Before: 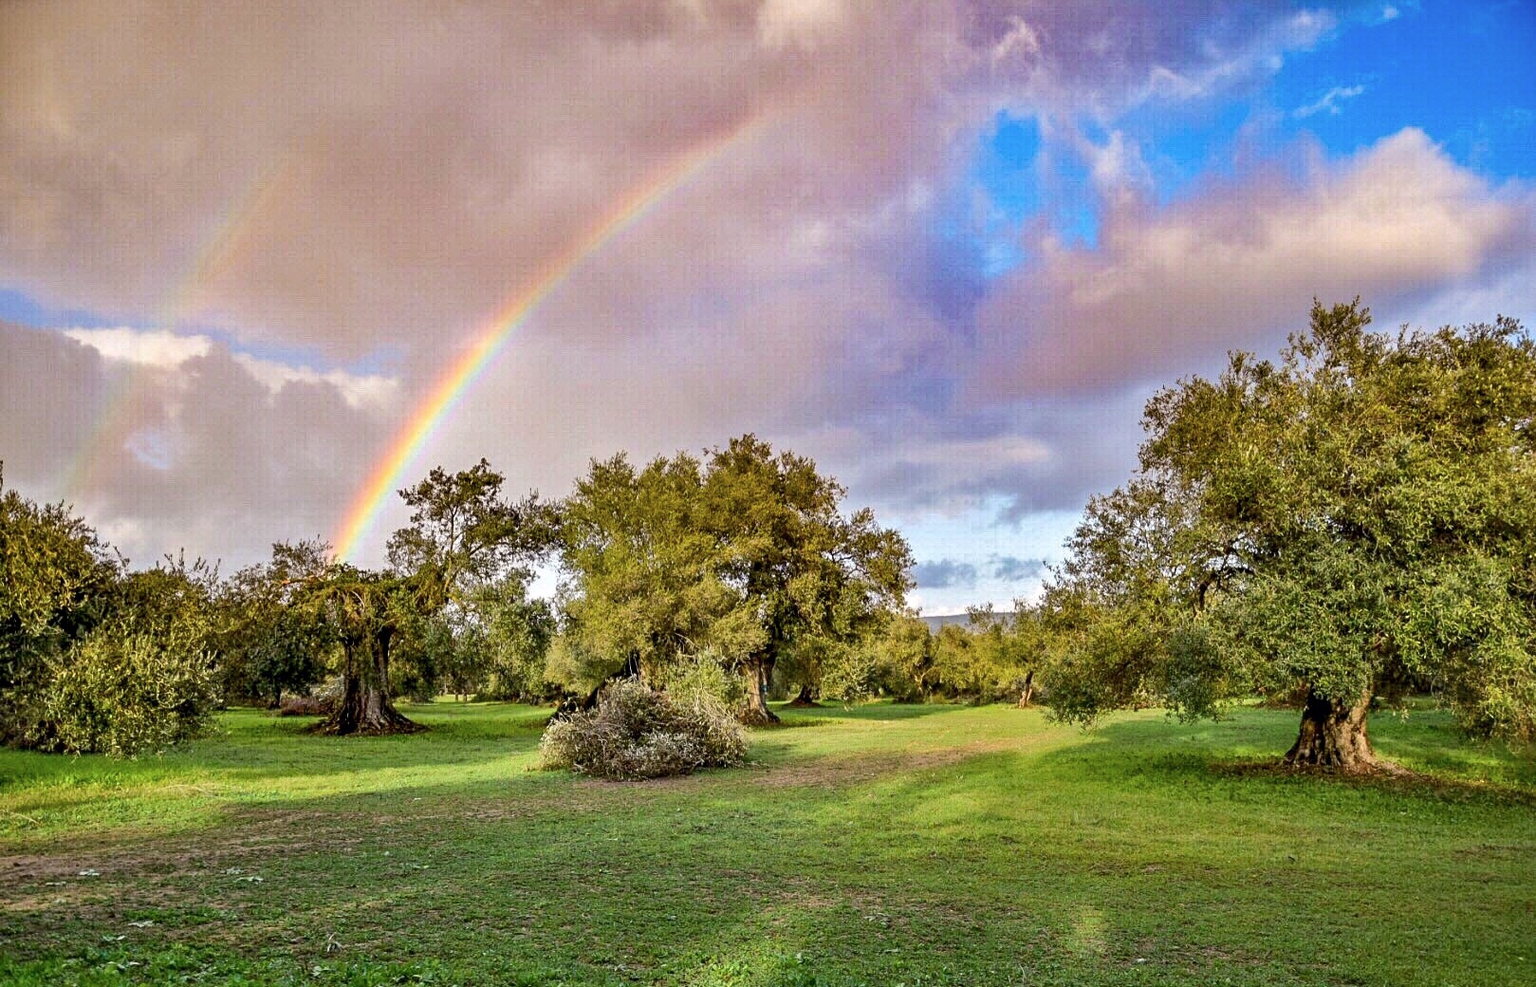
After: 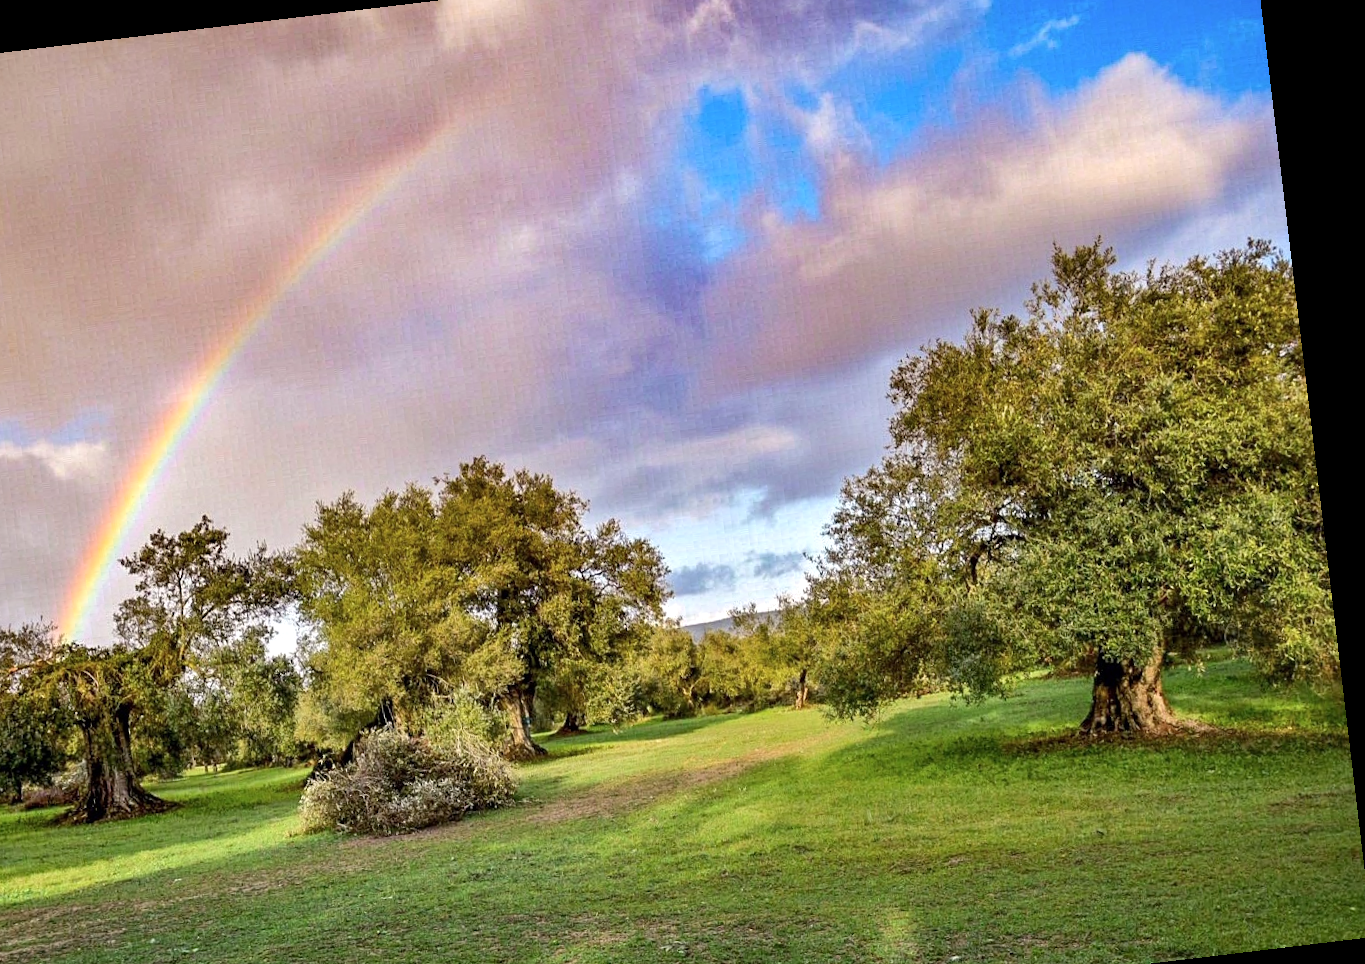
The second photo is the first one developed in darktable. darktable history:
crop and rotate: left 20.74%, top 7.912%, right 0.375%, bottom 13.378%
rotate and perspective: rotation -6.83°, automatic cropping off
exposure: exposure 0.127 EV, compensate highlight preservation false
